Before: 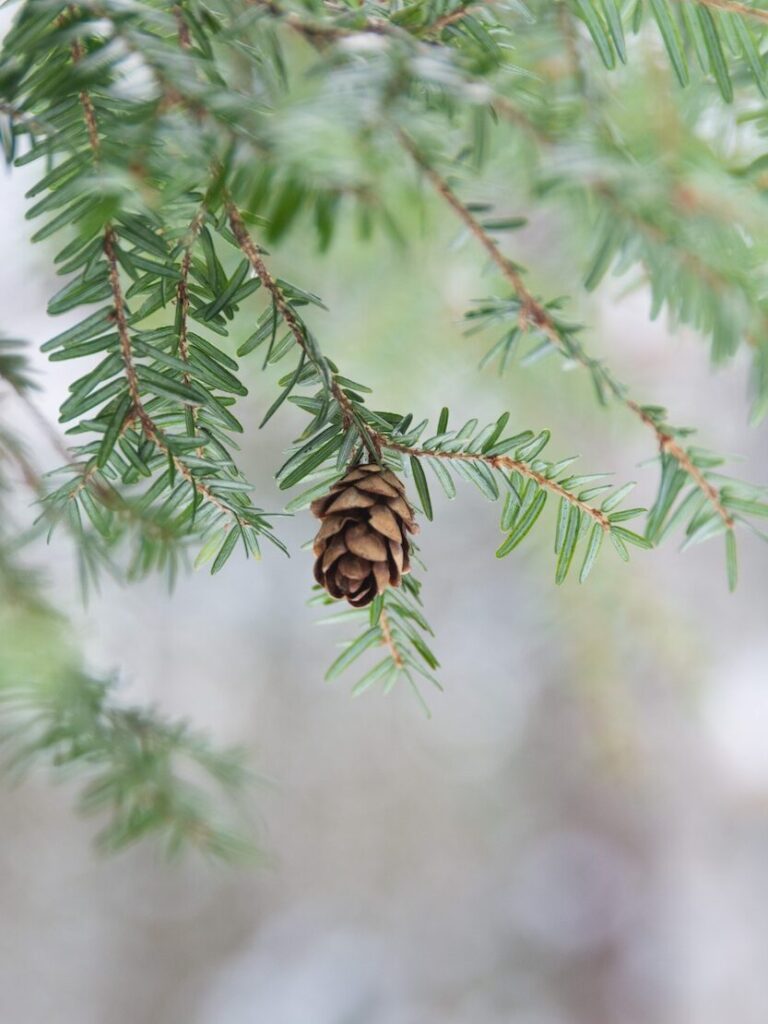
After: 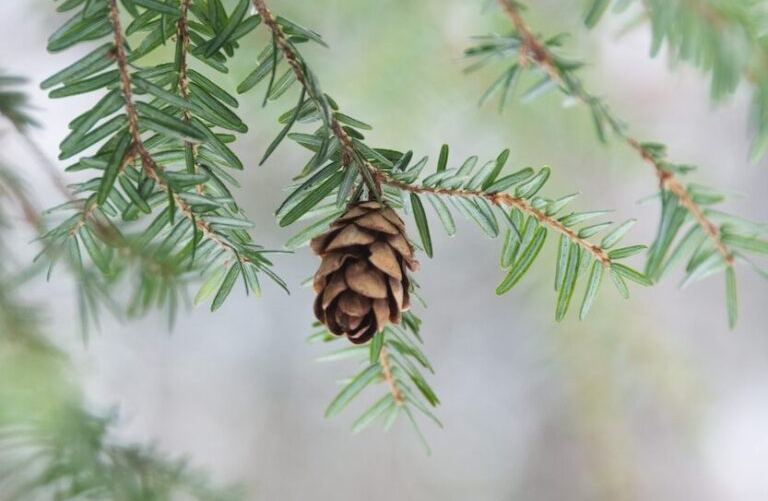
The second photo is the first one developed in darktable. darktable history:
crop and rotate: top 25.773%, bottom 25.279%
